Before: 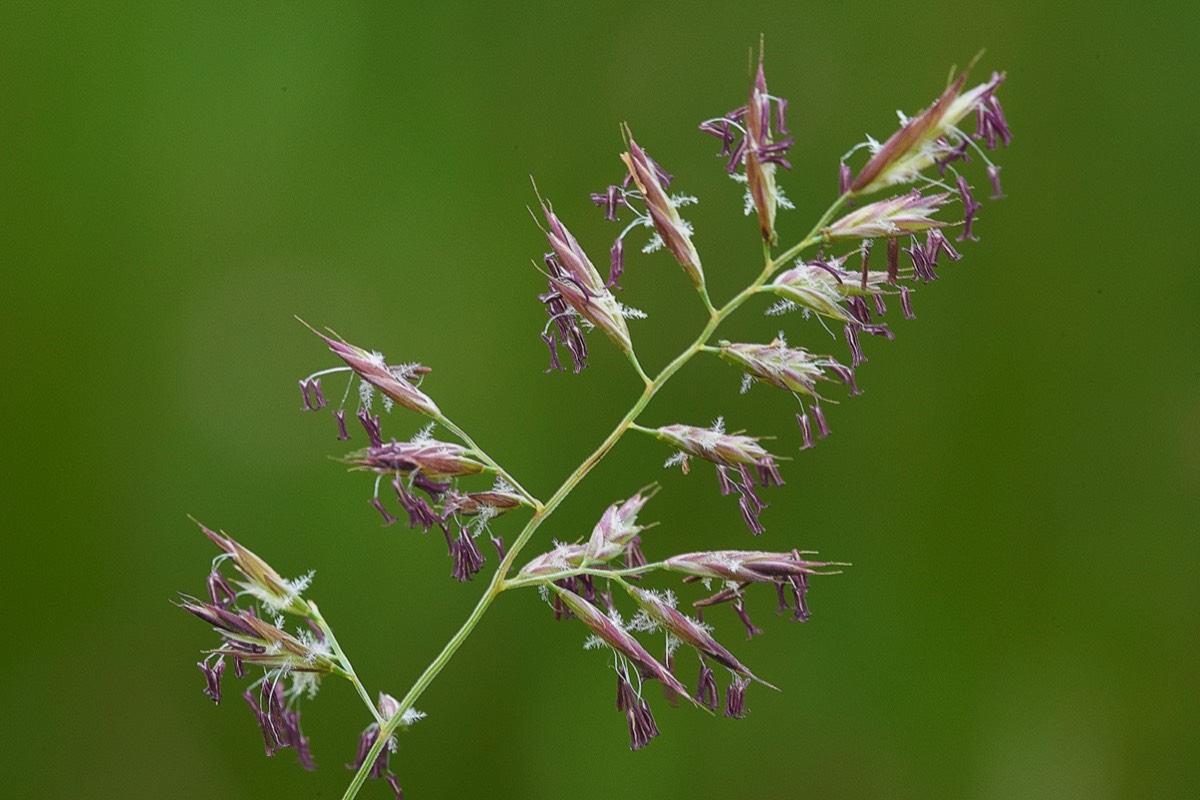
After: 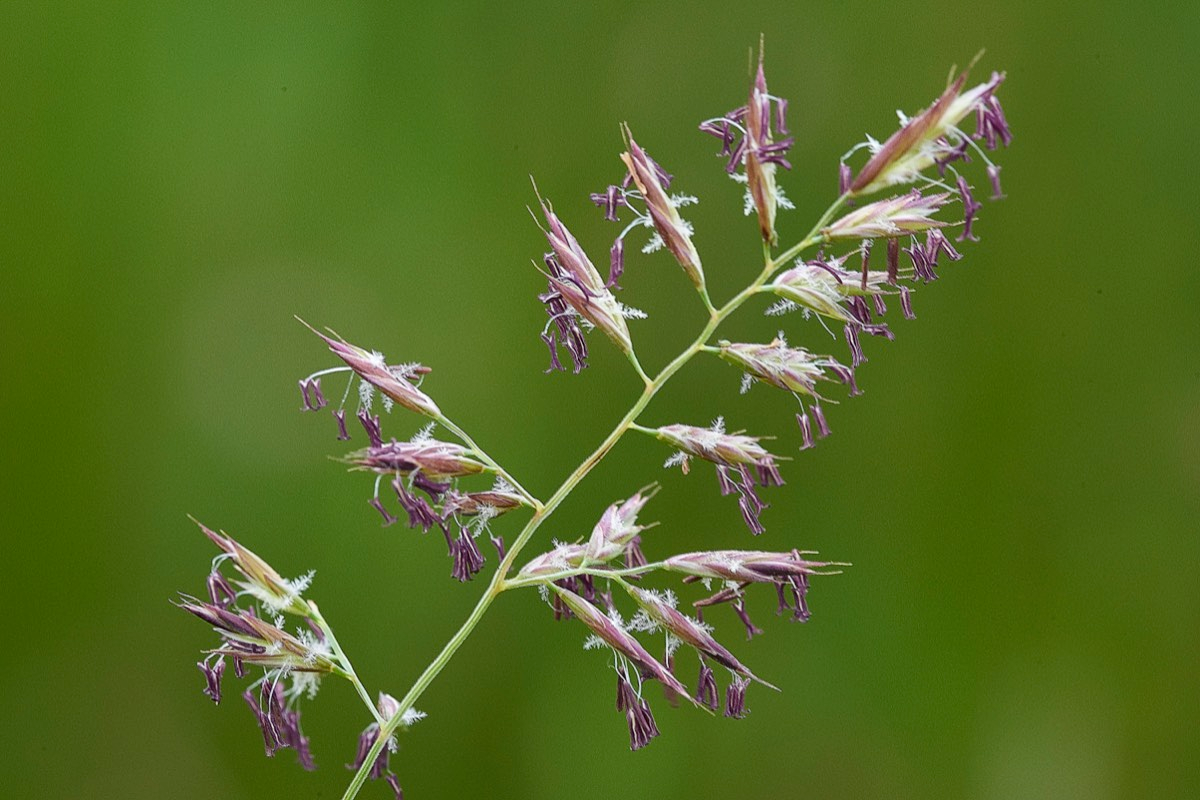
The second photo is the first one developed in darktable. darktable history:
color balance: gamma [0.9, 0.988, 0.975, 1.025], gain [1.05, 1, 1, 1]
local contrast: mode bilateral grid, contrast 20, coarseness 50, detail 120%, midtone range 0.2
